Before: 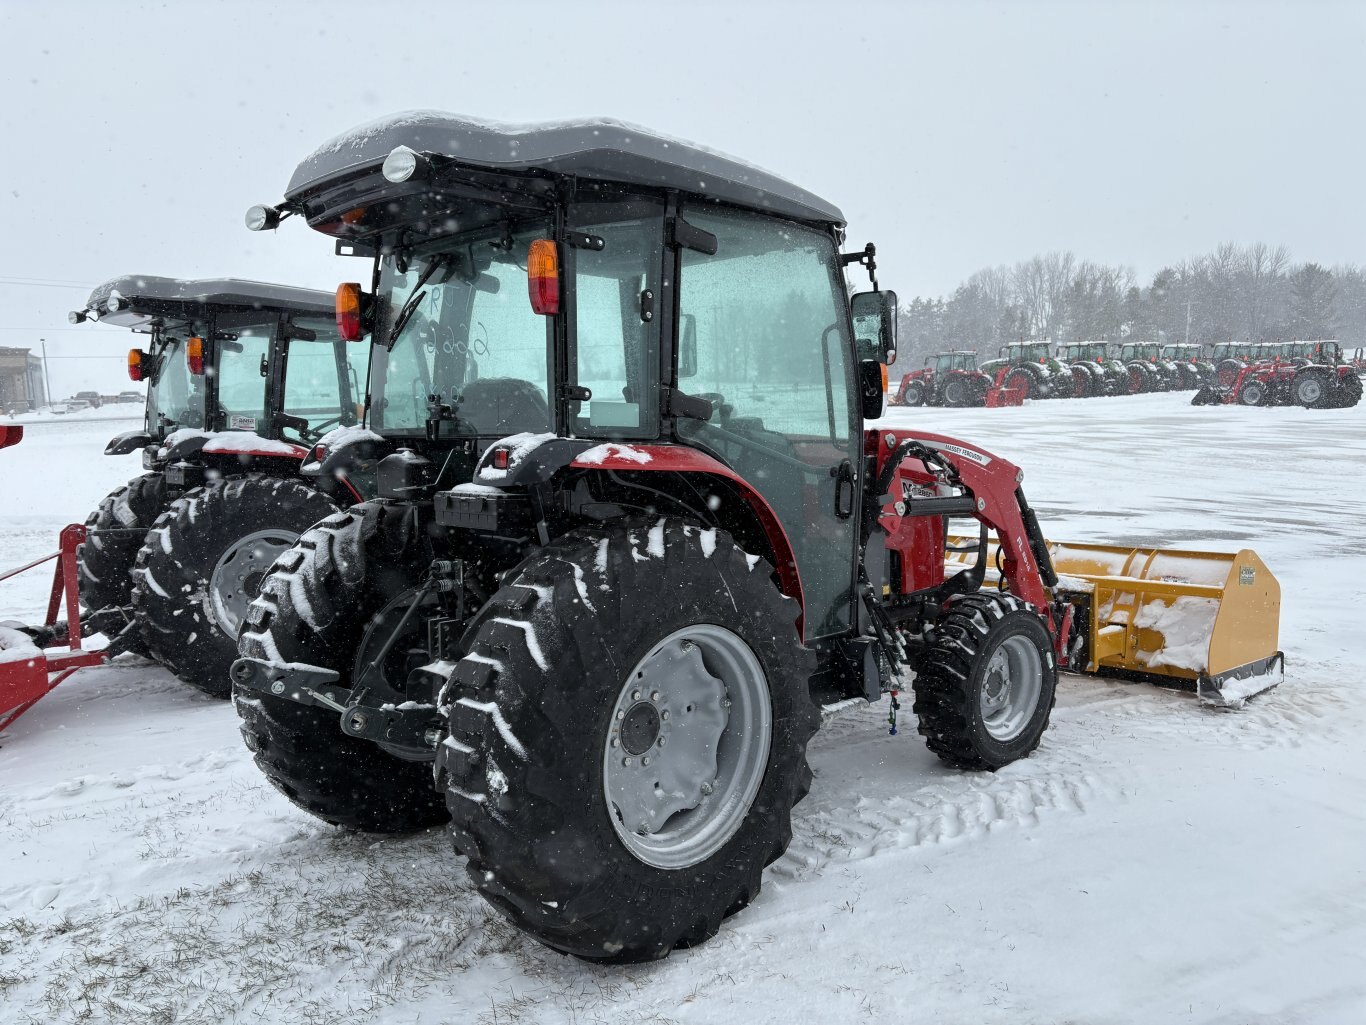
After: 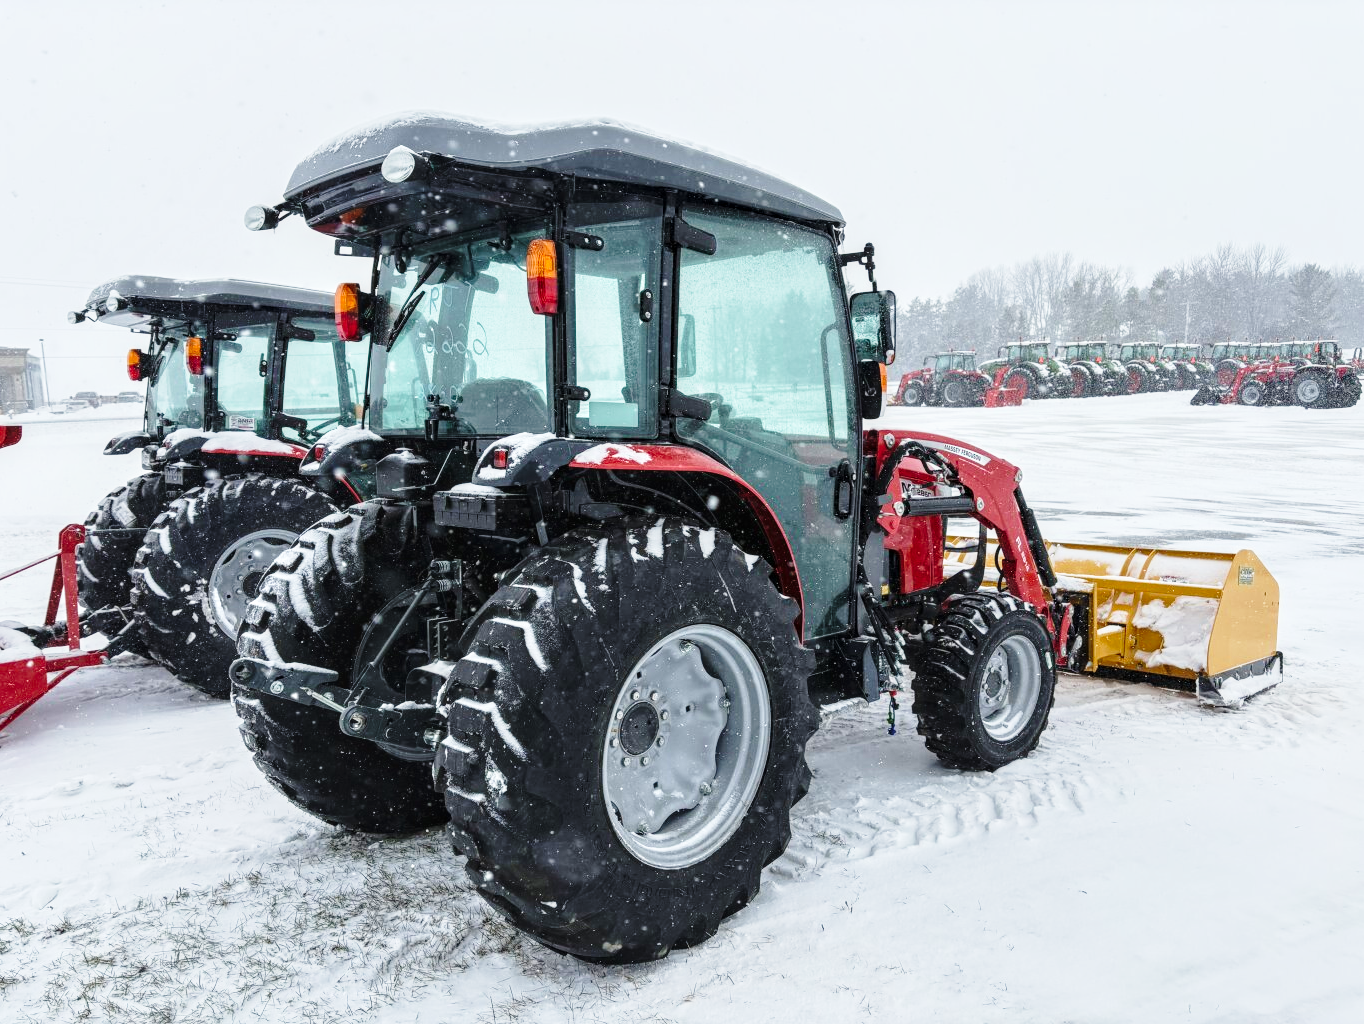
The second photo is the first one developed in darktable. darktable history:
velvia: on, module defaults
crop and rotate: left 0.126%
base curve: curves: ch0 [(0, 0) (0.028, 0.03) (0.121, 0.232) (0.46, 0.748) (0.859, 0.968) (1, 1)], preserve colors none
local contrast: on, module defaults
